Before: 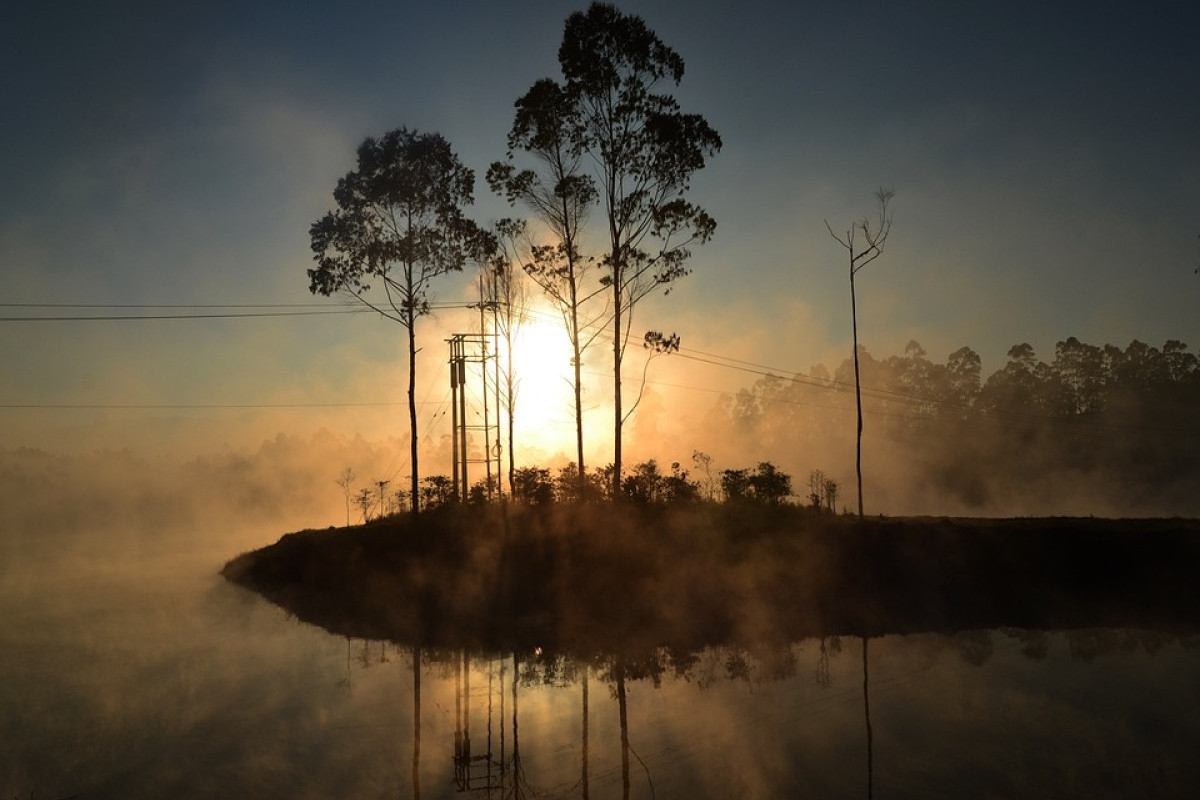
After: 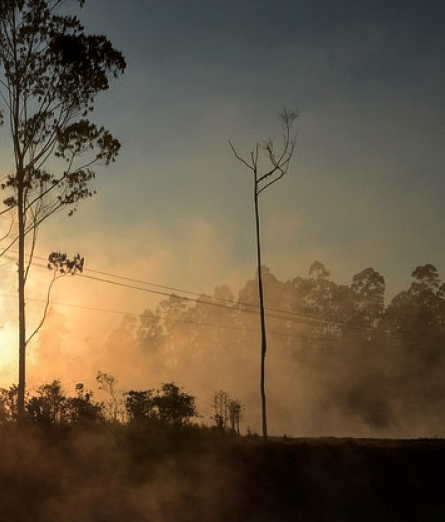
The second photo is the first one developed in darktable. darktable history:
local contrast: on, module defaults
haze removal: strength -0.05, compatibility mode true, adaptive false
crop and rotate: left 49.729%, top 10.09%, right 13.185%, bottom 24.635%
